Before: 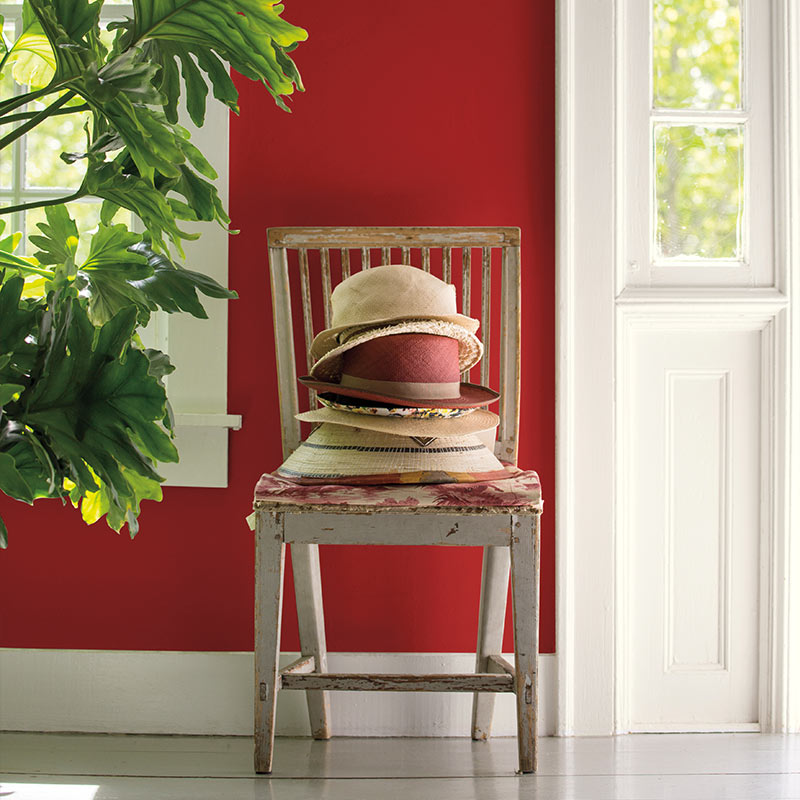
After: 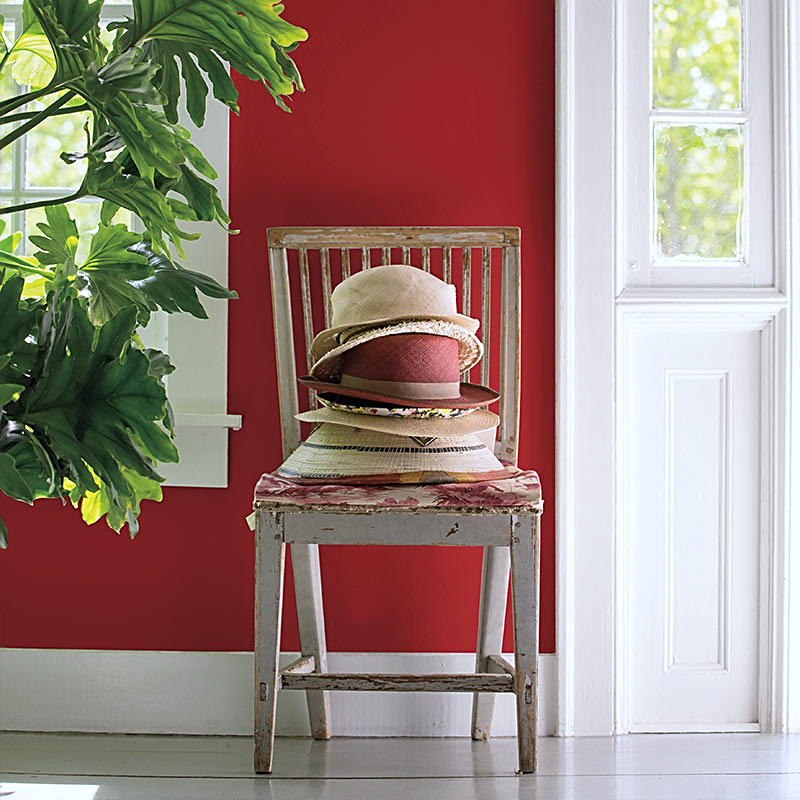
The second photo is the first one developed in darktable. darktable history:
white balance: red 0.982, blue 1.018
color calibration: illuminant as shot in camera, x 0.358, y 0.373, temperature 4628.91 K
sharpen: on, module defaults
